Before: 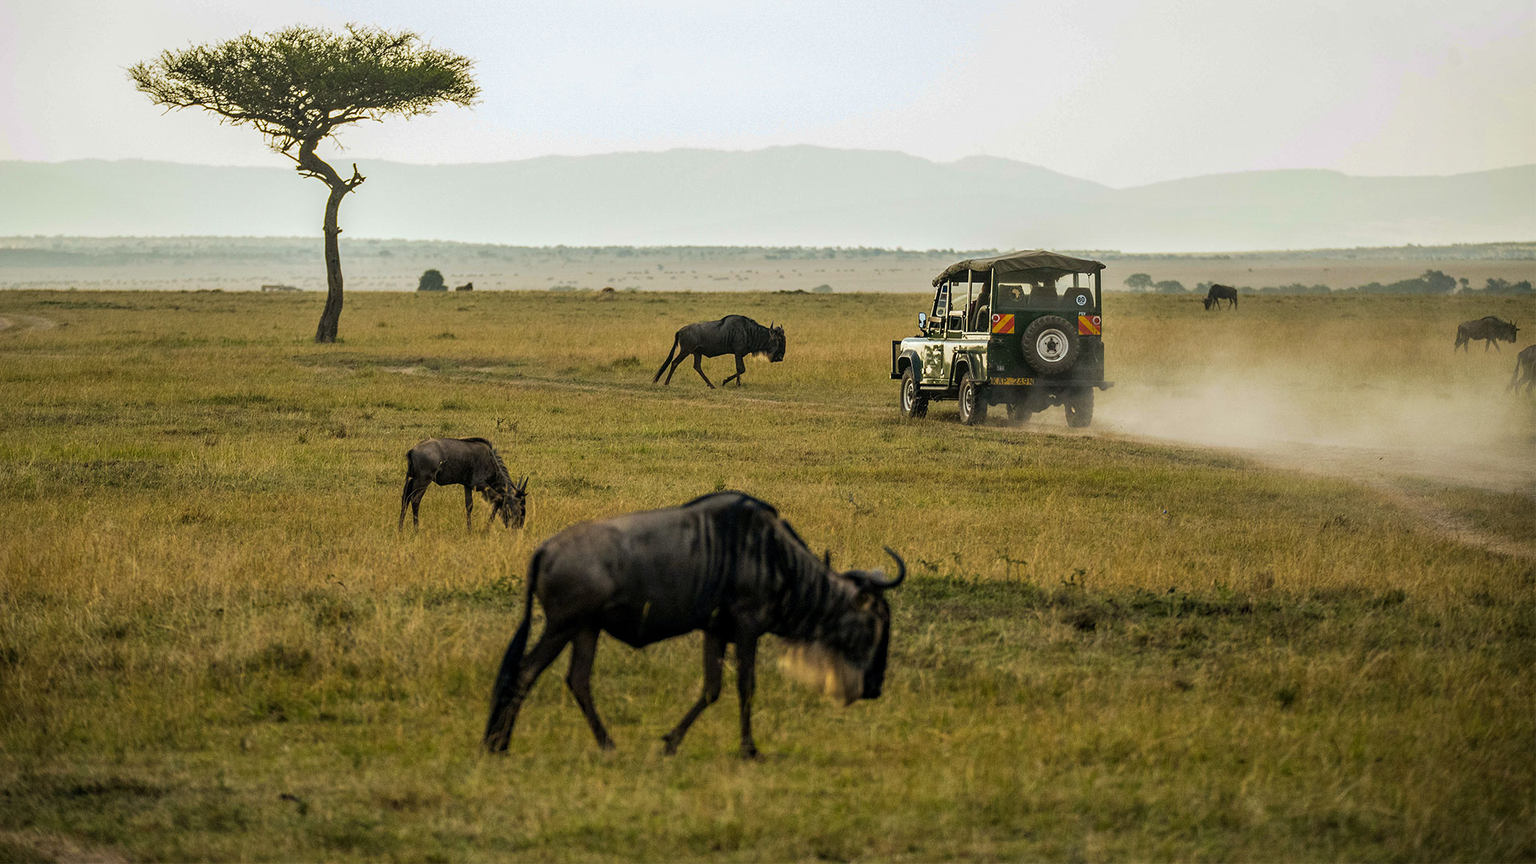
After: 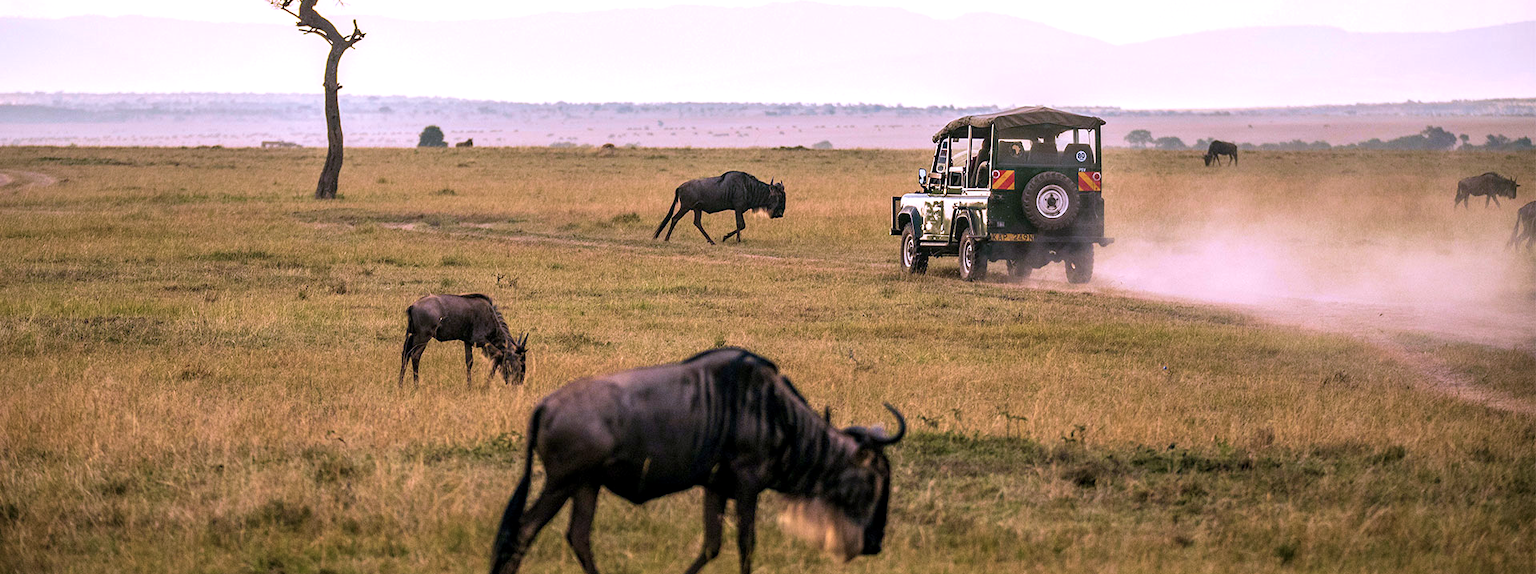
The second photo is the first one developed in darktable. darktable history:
crop: top 16.727%, bottom 16.727%
exposure: black level correction 0.001, exposure 0.5 EV, compensate exposure bias true, compensate highlight preservation false
color correction: highlights a* 15.03, highlights b* -25.07
velvia: on, module defaults
